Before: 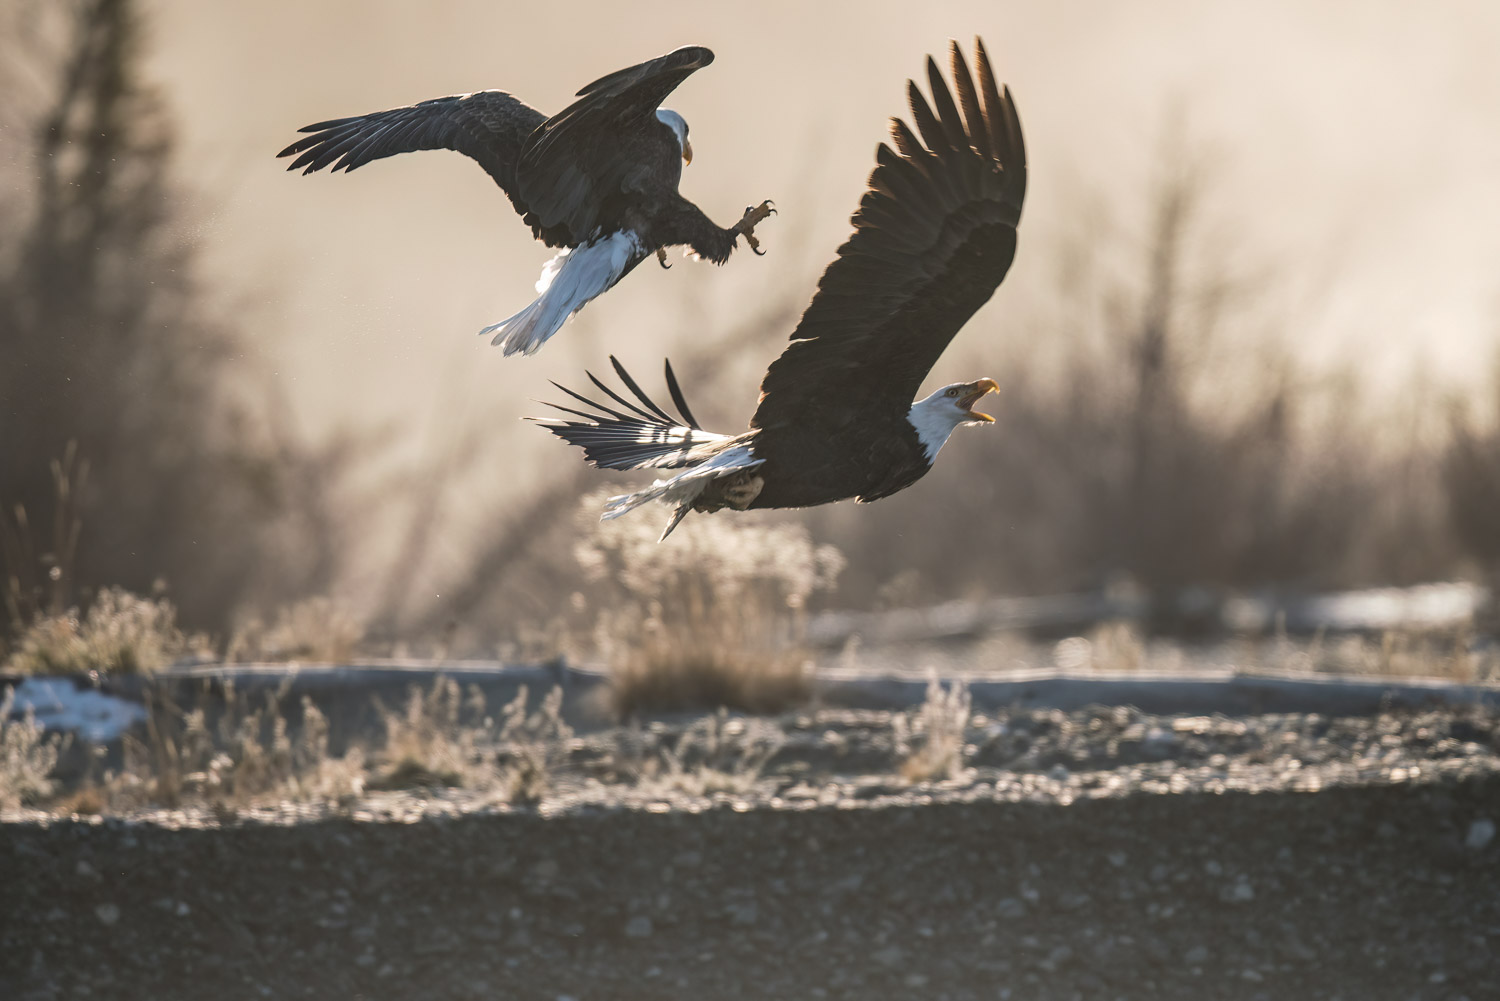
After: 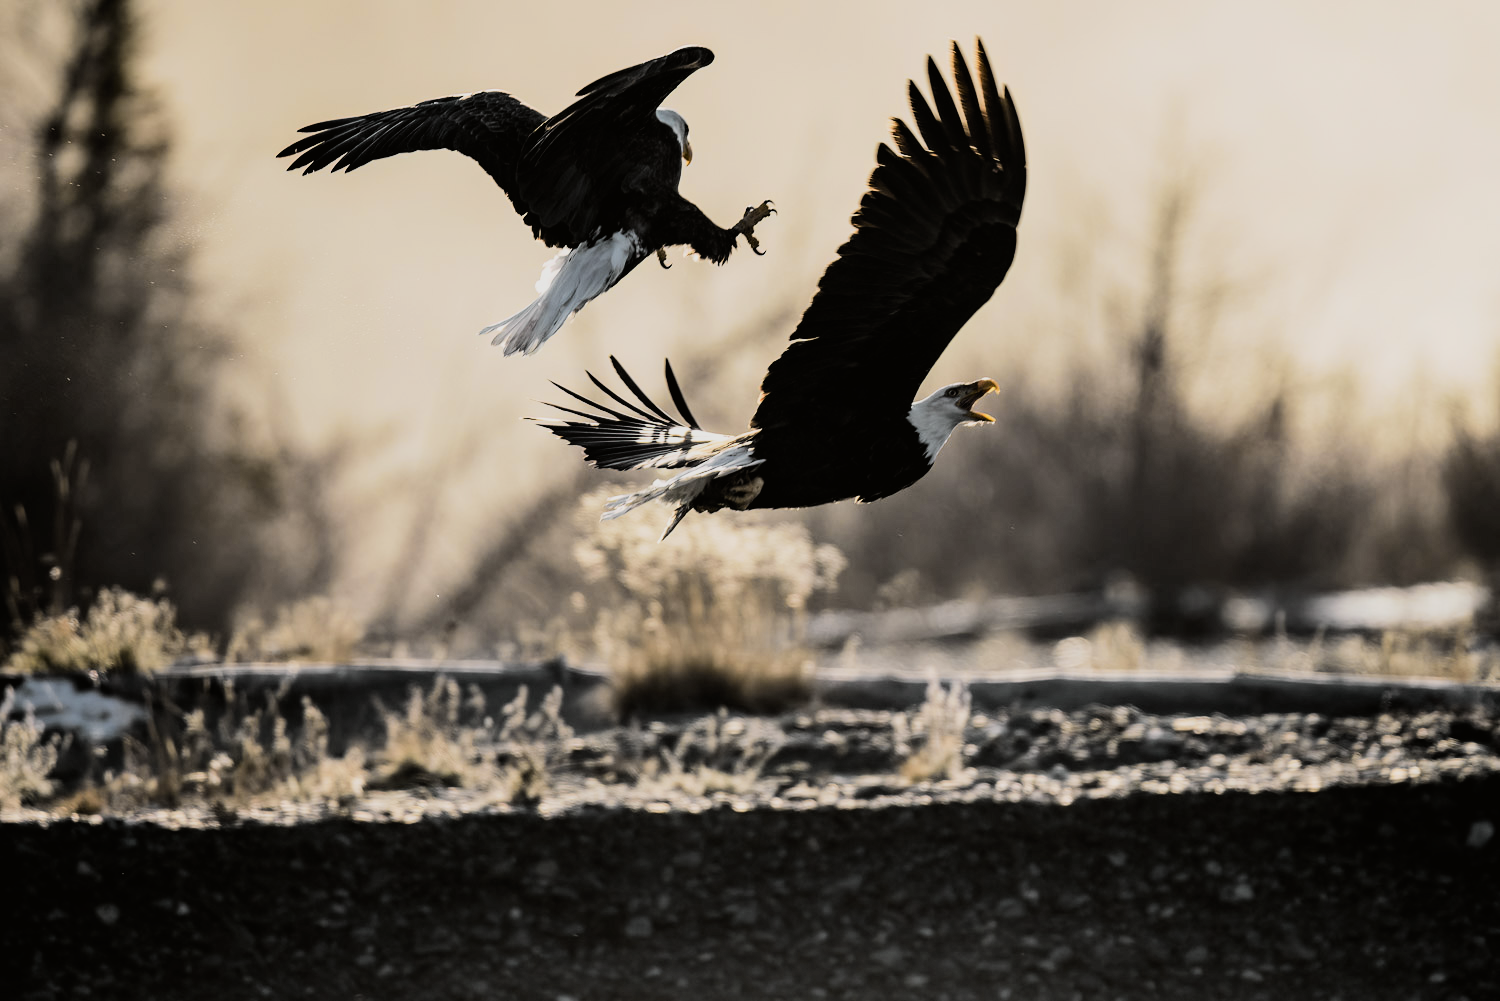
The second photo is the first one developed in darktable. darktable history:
filmic rgb: black relative exposure -5 EV, hardness 2.88, contrast 1.2, highlights saturation mix -30%
tone curve: curves: ch0 [(0, 0.008) (0.107, 0.083) (0.283, 0.287) (0.429, 0.51) (0.607, 0.739) (0.789, 0.893) (0.998, 0.978)]; ch1 [(0, 0) (0.323, 0.339) (0.438, 0.427) (0.478, 0.484) (0.502, 0.502) (0.527, 0.525) (0.571, 0.579) (0.608, 0.629) (0.669, 0.704) (0.859, 0.899) (1, 1)]; ch2 [(0, 0) (0.33, 0.347) (0.421, 0.456) (0.473, 0.498) (0.502, 0.504) (0.522, 0.524) (0.549, 0.567) (0.593, 0.626) (0.676, 0.724) (1, 1)], color space Lab, independent channels, preserve colors none
rgb levels: levels [[0.013, 0.434, 0.89], [0, 0.5, 1], [0, 0.5, 1]]
exposure: black level correction 0, exposure -0.766 EV, compensate highlight preservation false
